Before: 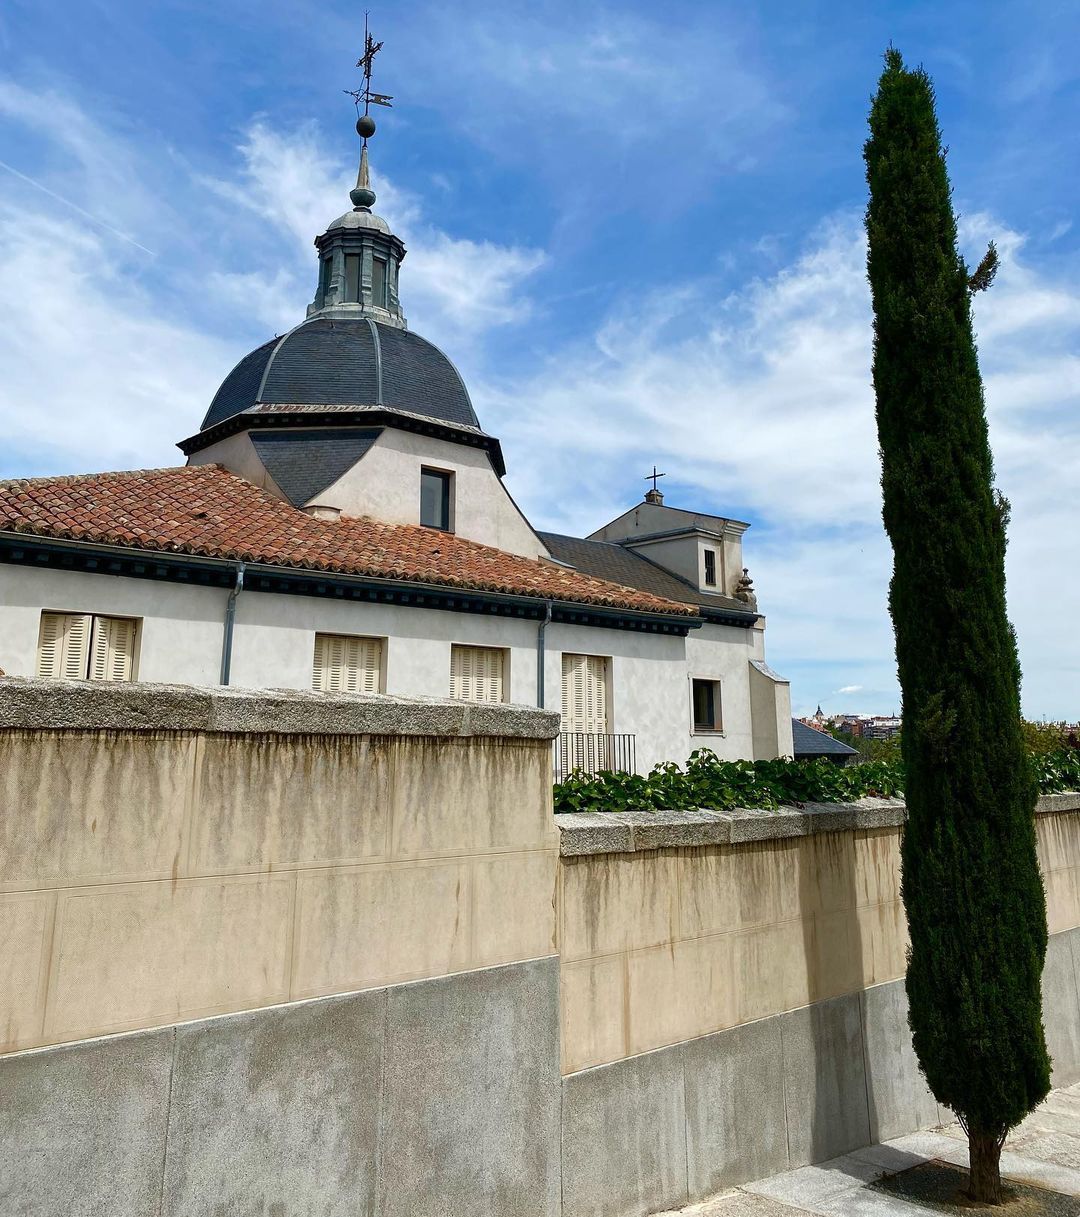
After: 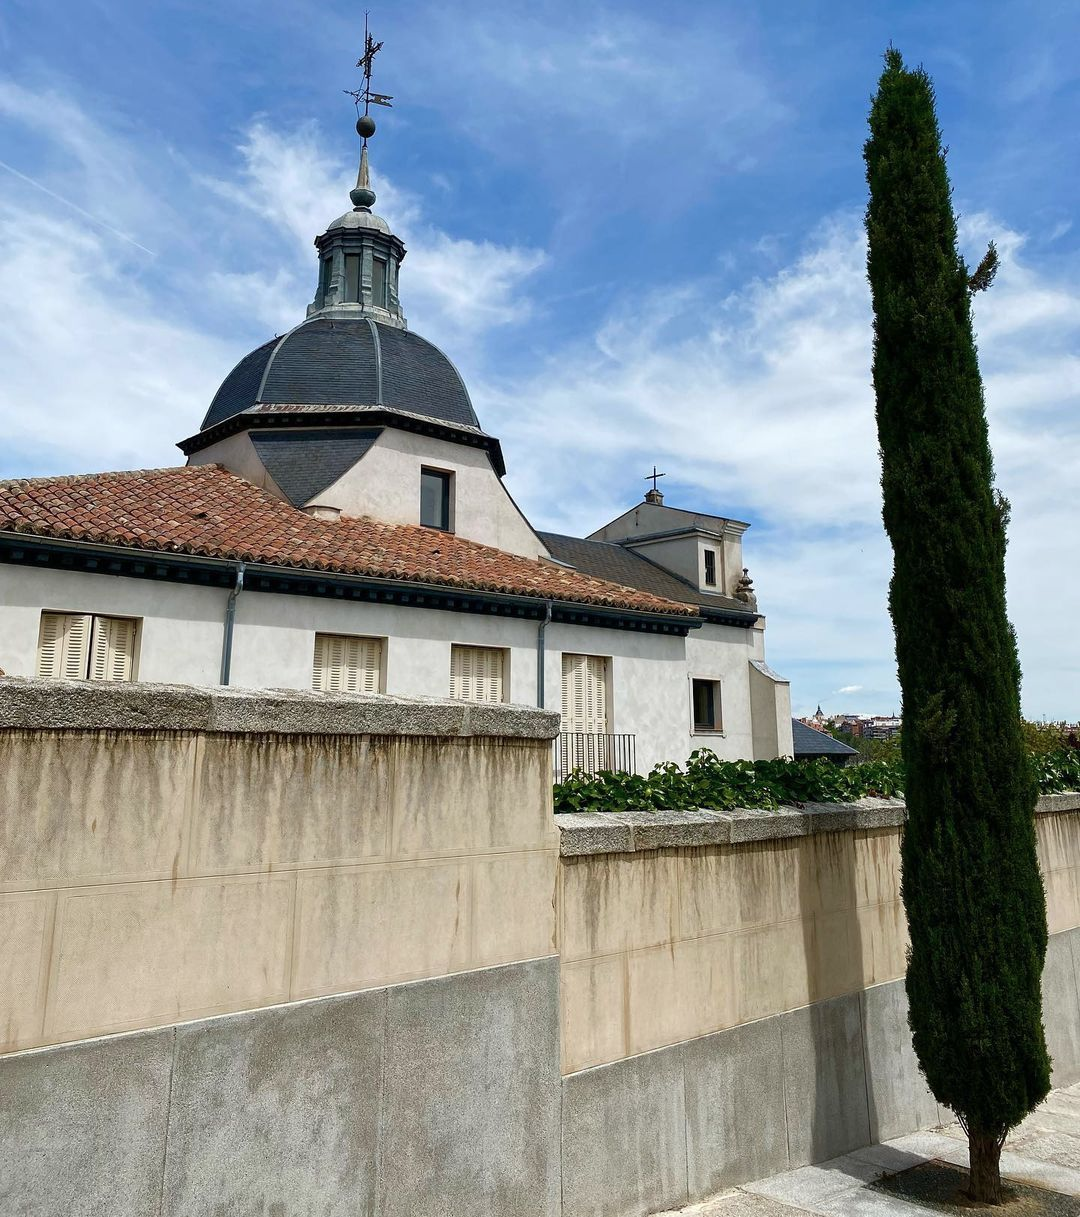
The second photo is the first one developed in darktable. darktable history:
contrast brightness saturation: saturation -0.094
